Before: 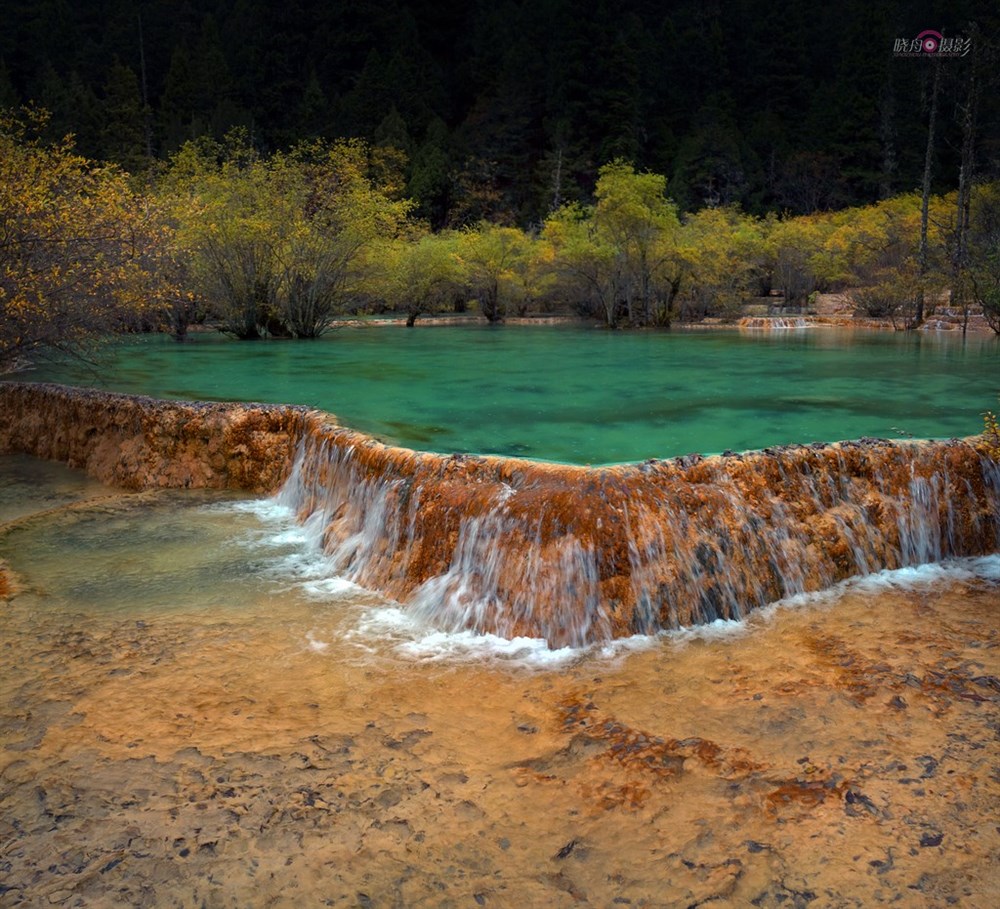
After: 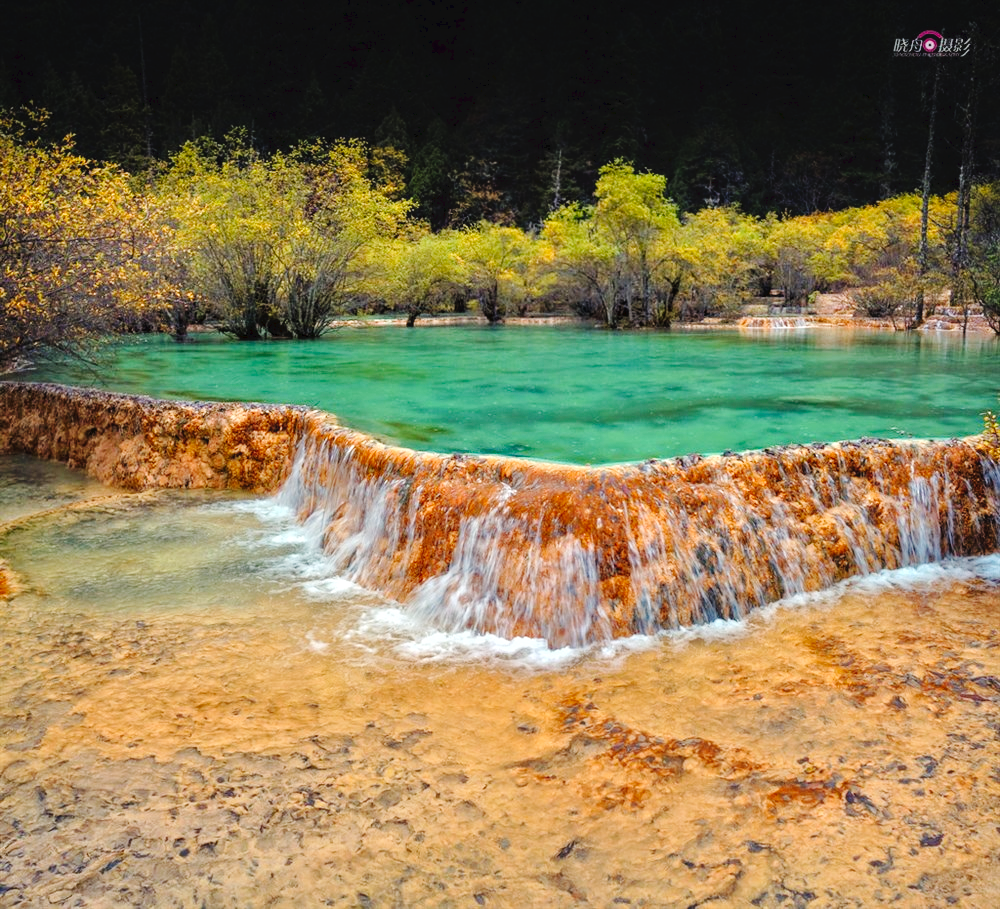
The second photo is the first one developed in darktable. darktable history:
local contrast: detail 110%
tone equalizer: -7 EV 0.15 EV, -6 EV 0.6 EV, -5 EV 1.15 EV, -4 EV 1.33 EV, -3 EV 1.15 EV, -2 EV 0.6 EV, -1 EV 0.15 EV, mask exposure compensation -0.5 EV
tone curve: curves: ch0 [(0, 0) (0.003, 0.031) (0.011, 0.033) (0.025, 0.036) (0.044, 0.045) (0.069, 0.06) (0.1, 0.079) (0.136, 0.109) (0.177, 0.15) (0.224, 0.192) (0.277, 0.262) (0.335, 0.347) (0.399, 0.433) (0.468, 0.528) (0.543, 0.624) (0.623, 0.705) (0.709, 0.788) (0.801, 0.865) (0.898, 0.933) (1, 1)], preserve colors none
